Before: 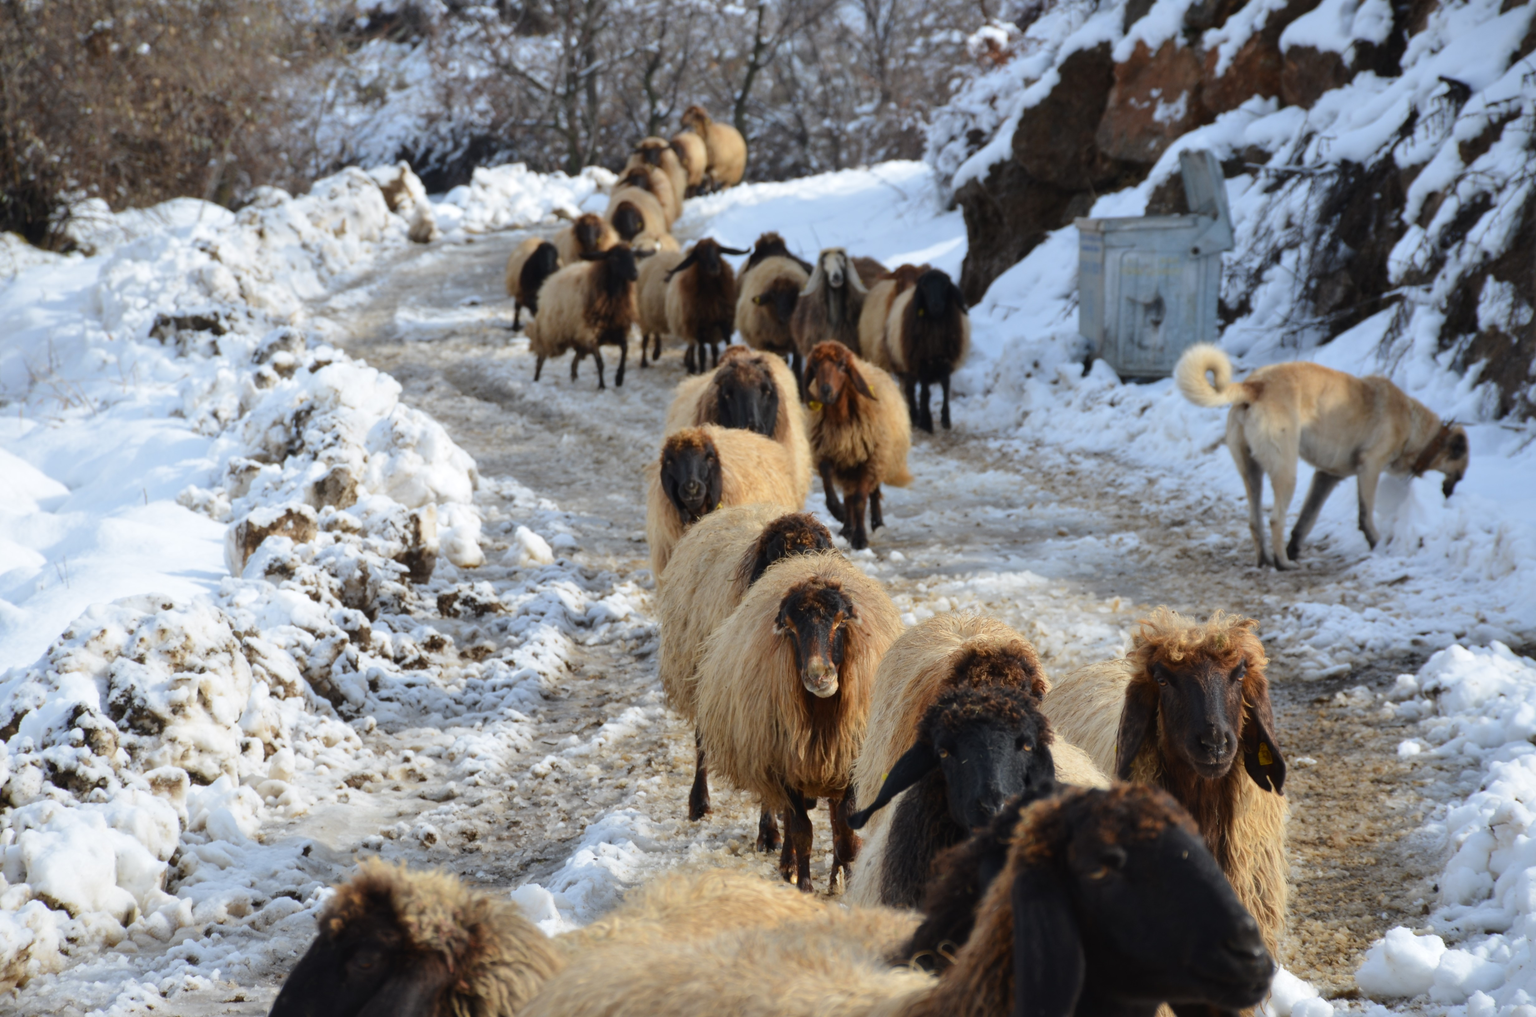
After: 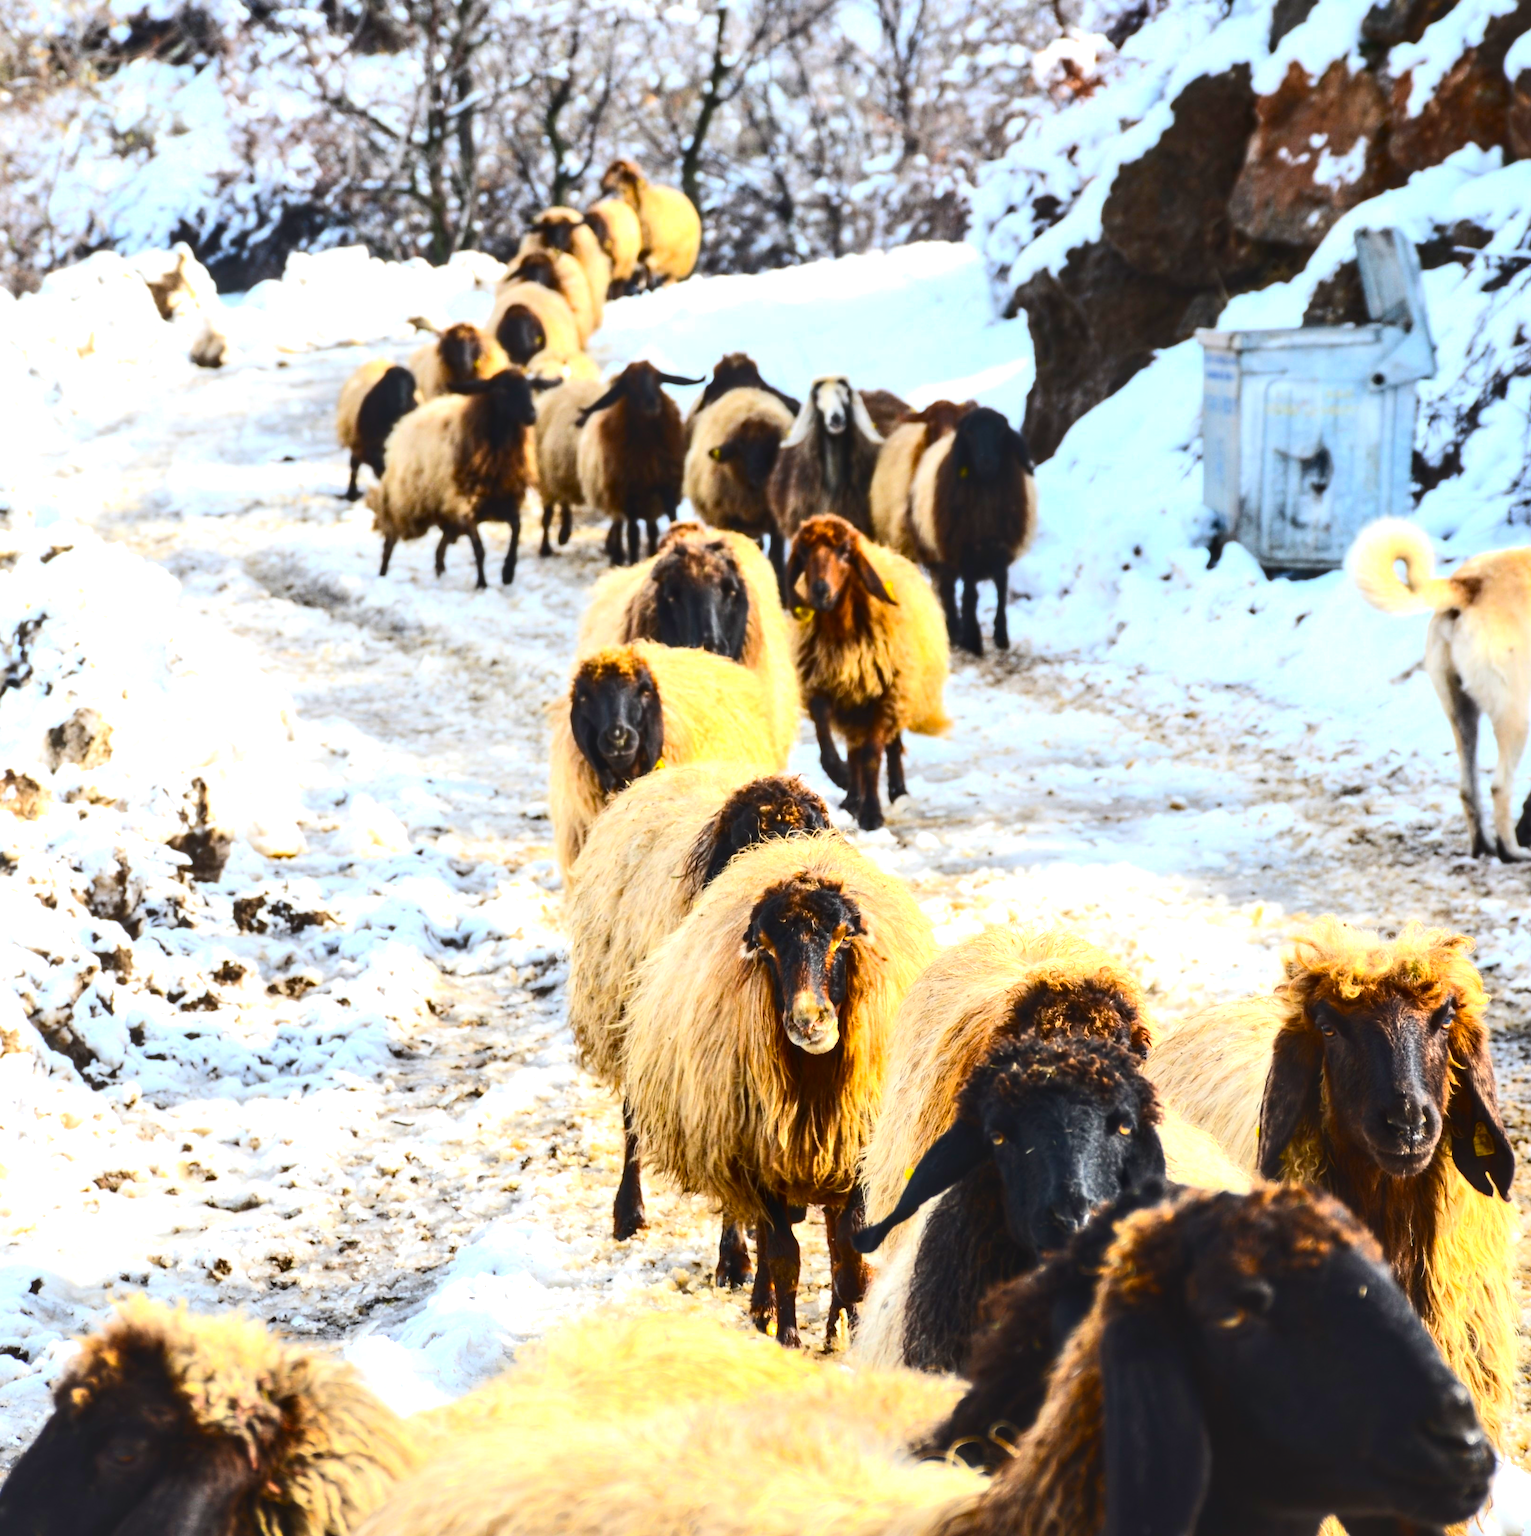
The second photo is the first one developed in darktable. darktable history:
local contrast: on, module defaults
tone equalizer: -8 EV -0.417 EV, -7 EV -0.389 EV, -6 EV -0.333 EV, -5 EV -0.222 EV, -3 EV 0.222 EV, -2 EV 0.333 EV, -1 EV 0.389 EV, +0 EV 0.417 EV, edges refinement/feathering 500, mask exposure compensation -1.57 EV, preserve details no
color balance rgb: linear chroma grading › global chroma 15%, perceptual saturation grading › global saturation 30%
exposure: exposure 1.061 EV, compensate highlight preservation false
contrast brightness saturation: contrast 0.28
crop and rotate: left 18.442%, right 15.508%
